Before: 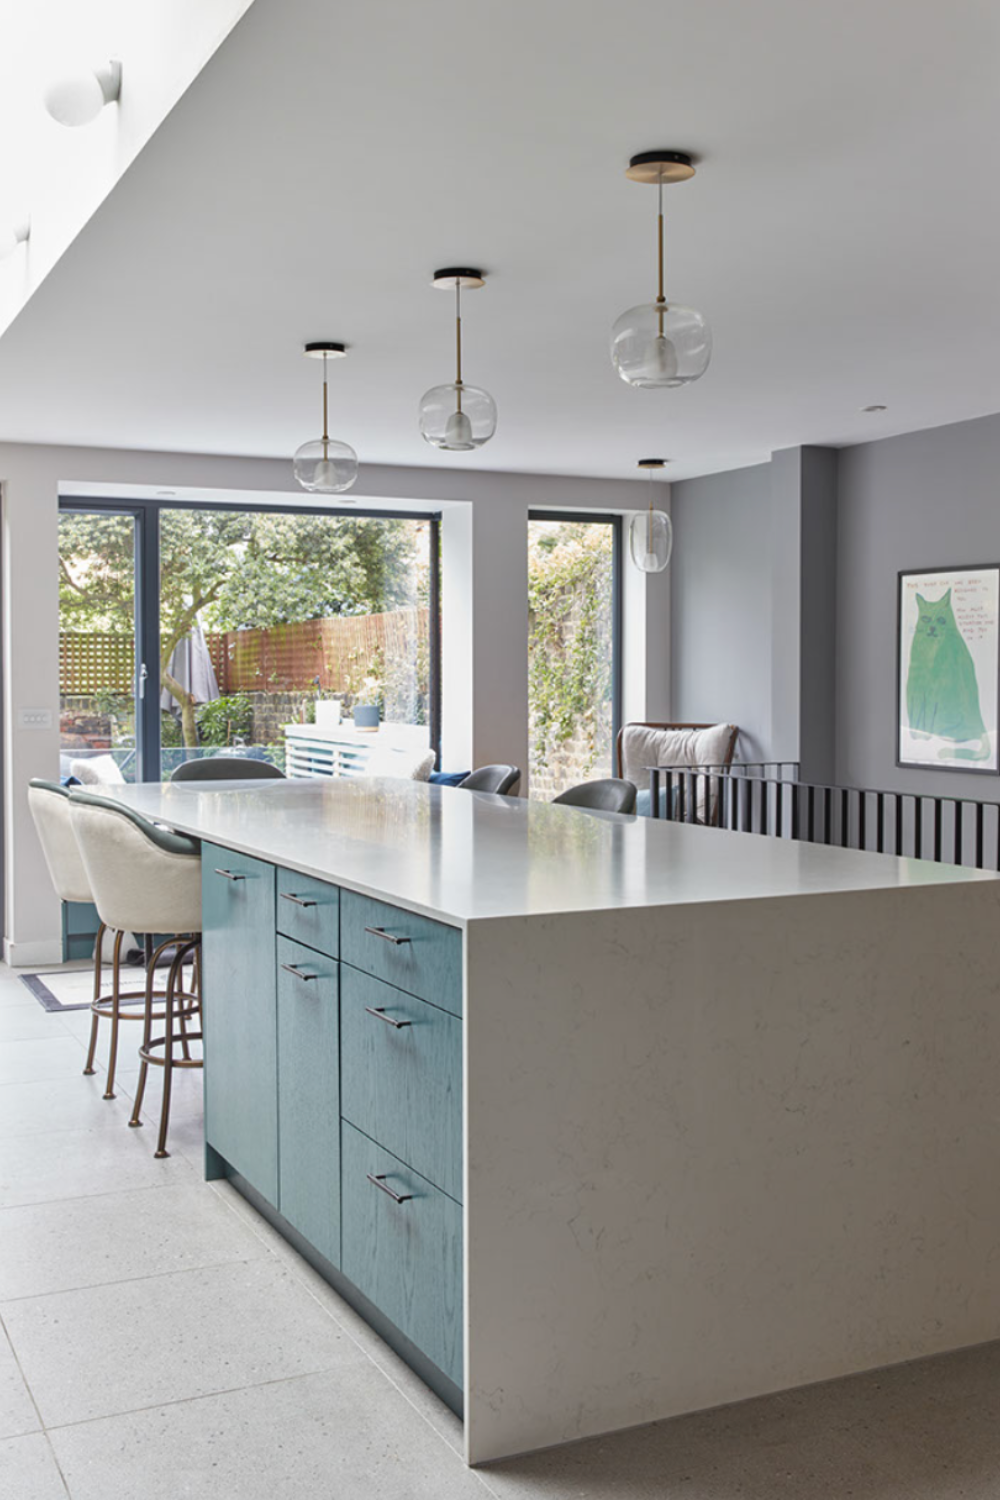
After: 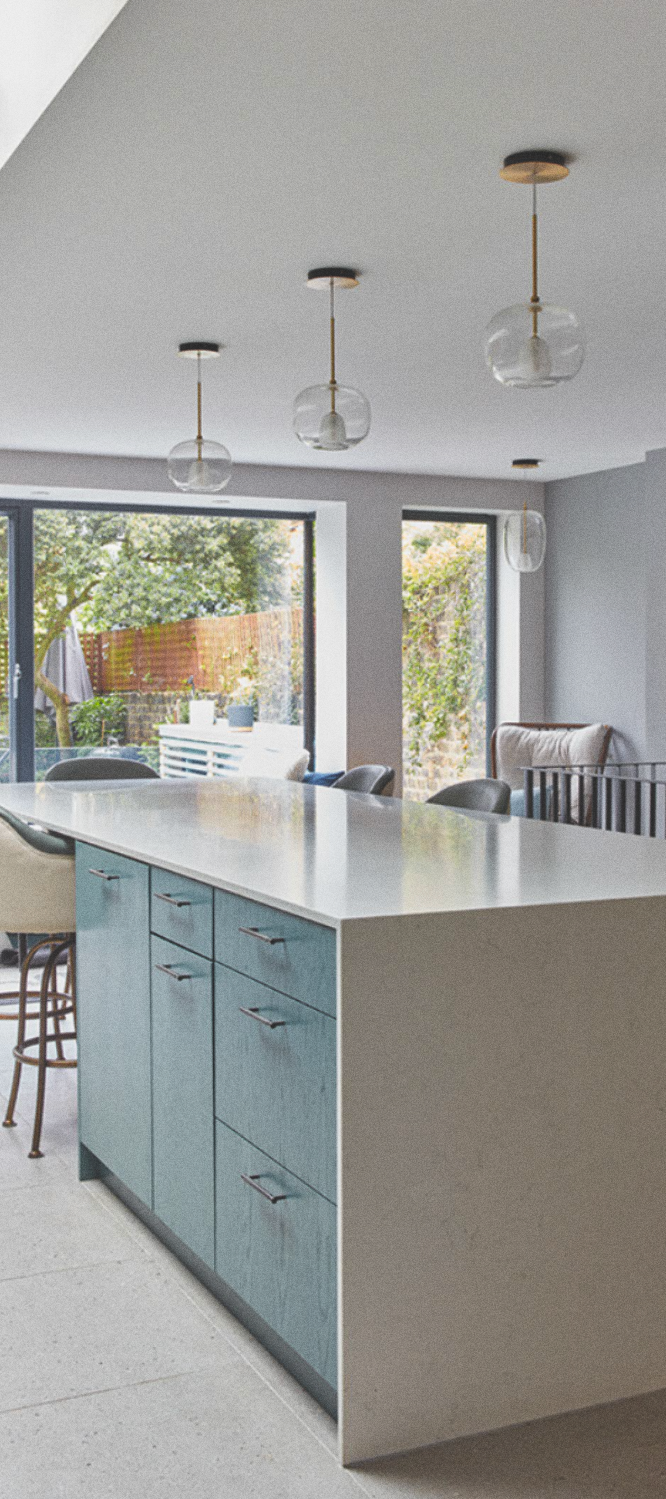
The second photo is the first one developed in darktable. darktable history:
exposure: black level correction -0.025, exposure -0.117 EV, compensate highlight preservation false
color zones: curves: ch0 [(0.224, 0.526) (0.75, 0.5)]; ch1 [(0.055, 0.526) (0.224, 0.761) (0.377, 0.526) (0.75, 0.5)]
grain: on, module defaults
crop and rotate: left 12.648%, right 20.685%
